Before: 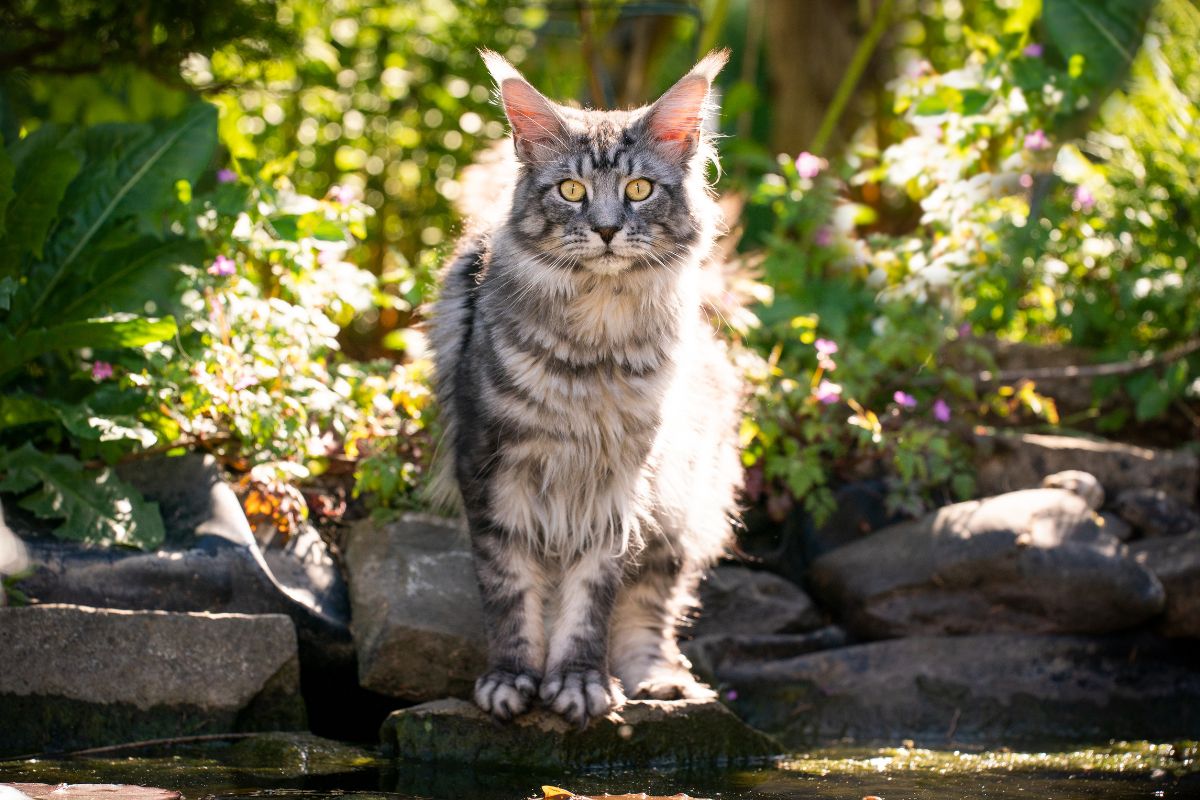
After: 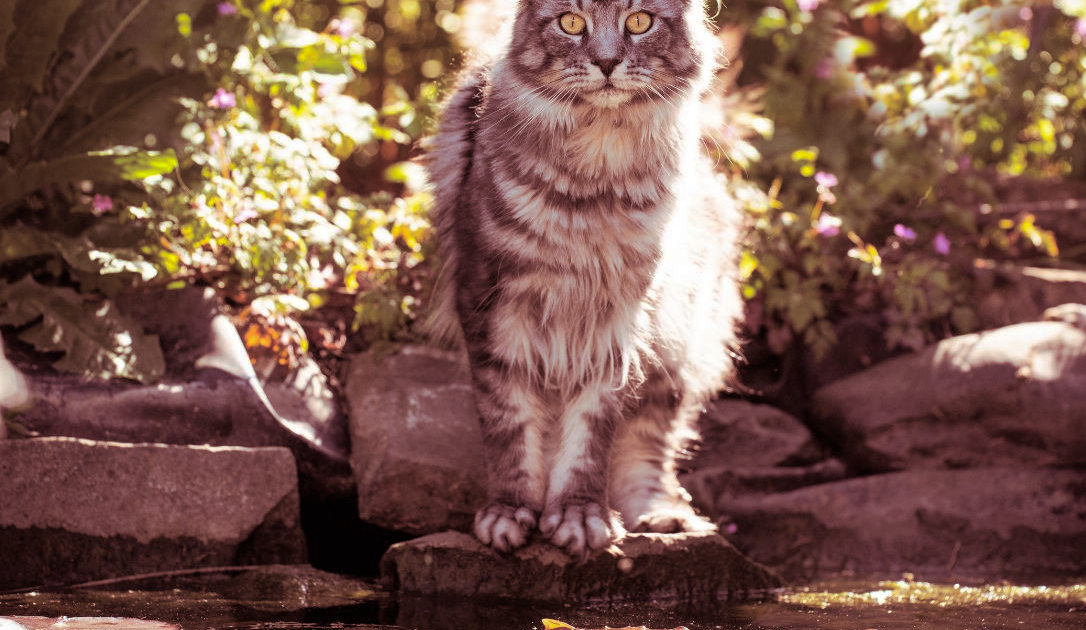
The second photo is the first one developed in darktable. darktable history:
shadows and highlights: on, module defaults
crop: top 20.916%, right 9.437%, bottom 0.316%
split-toning: highlights › hue 187.2°, highlights › saturation 0.83, balance -68.05, compress 56.43%
